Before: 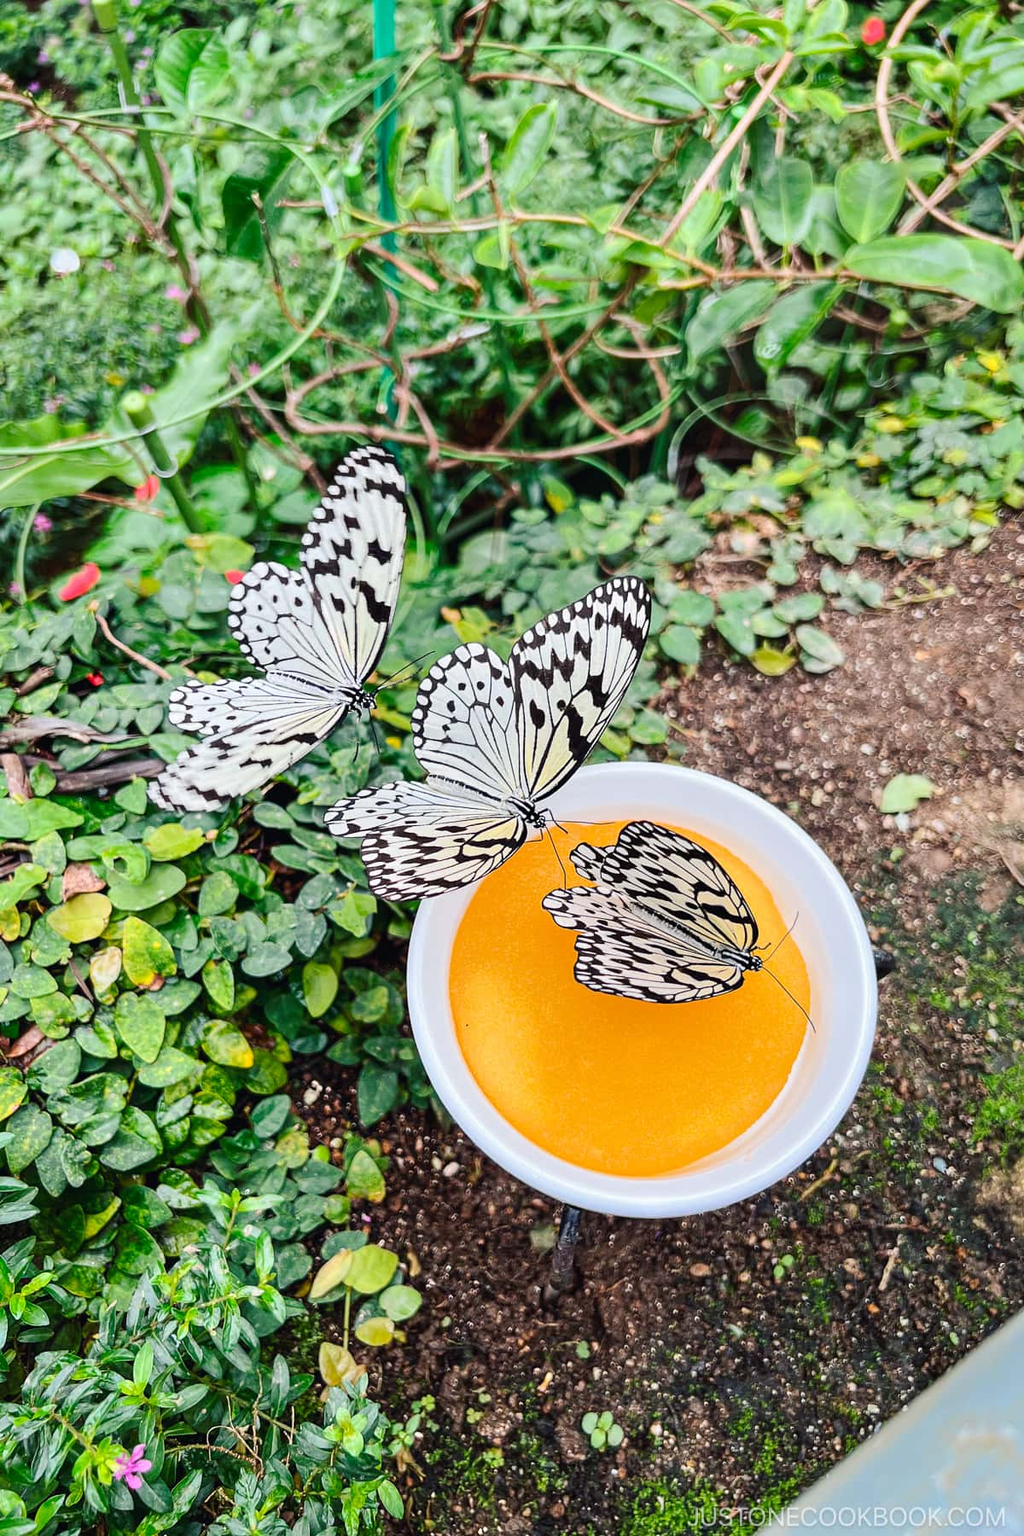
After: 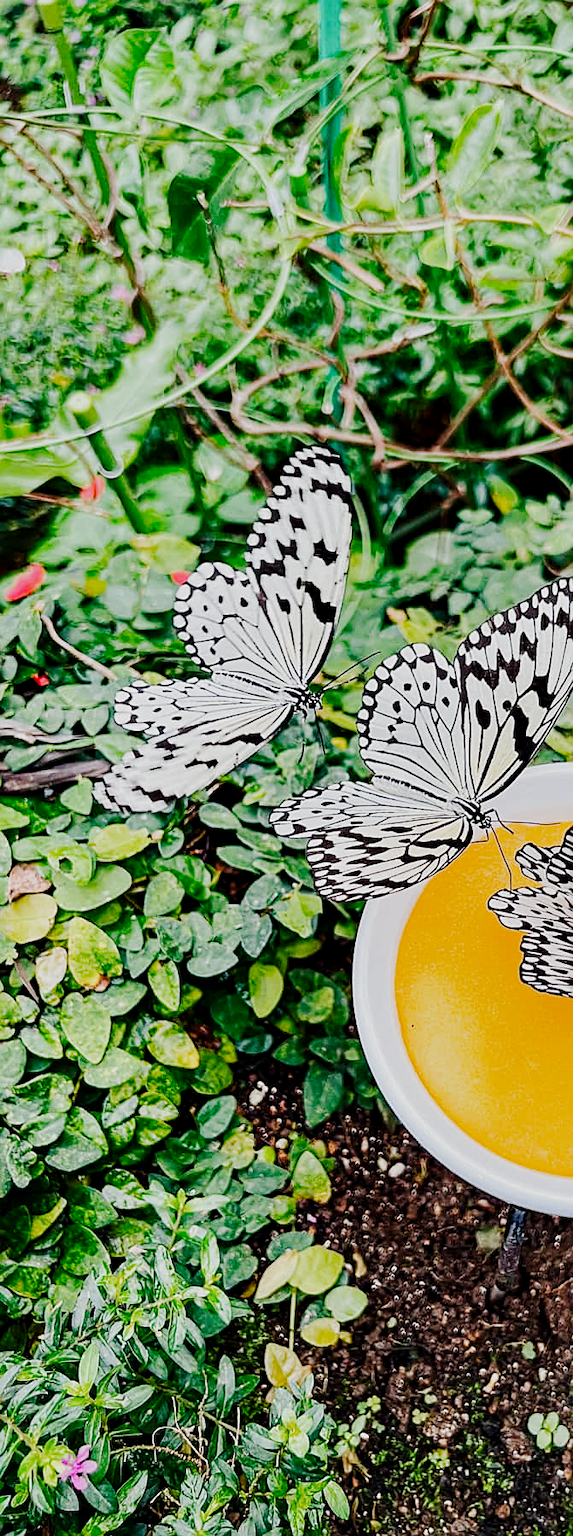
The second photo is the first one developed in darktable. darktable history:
sharpen: on, module defaults
tone curve: curves: ch0 [(0.029, 0) (0.134, 0.063) (0.249, 0.198) (0.378, 0.365) (0.499, 0.529) (1, 1)], preserve colors none
filmic rgb: black relative exposure -14.24 EV, white relative exposure 3.35 EV, hardness 7.85, contrast 0.992, add noise in highlights 0.002, preserve chrominance no, color science v3 (2019), use custom middle-gray values true, contrast in highlights soft
crop: left 5.353%, right 38.575%
haze removal: adaptive false
